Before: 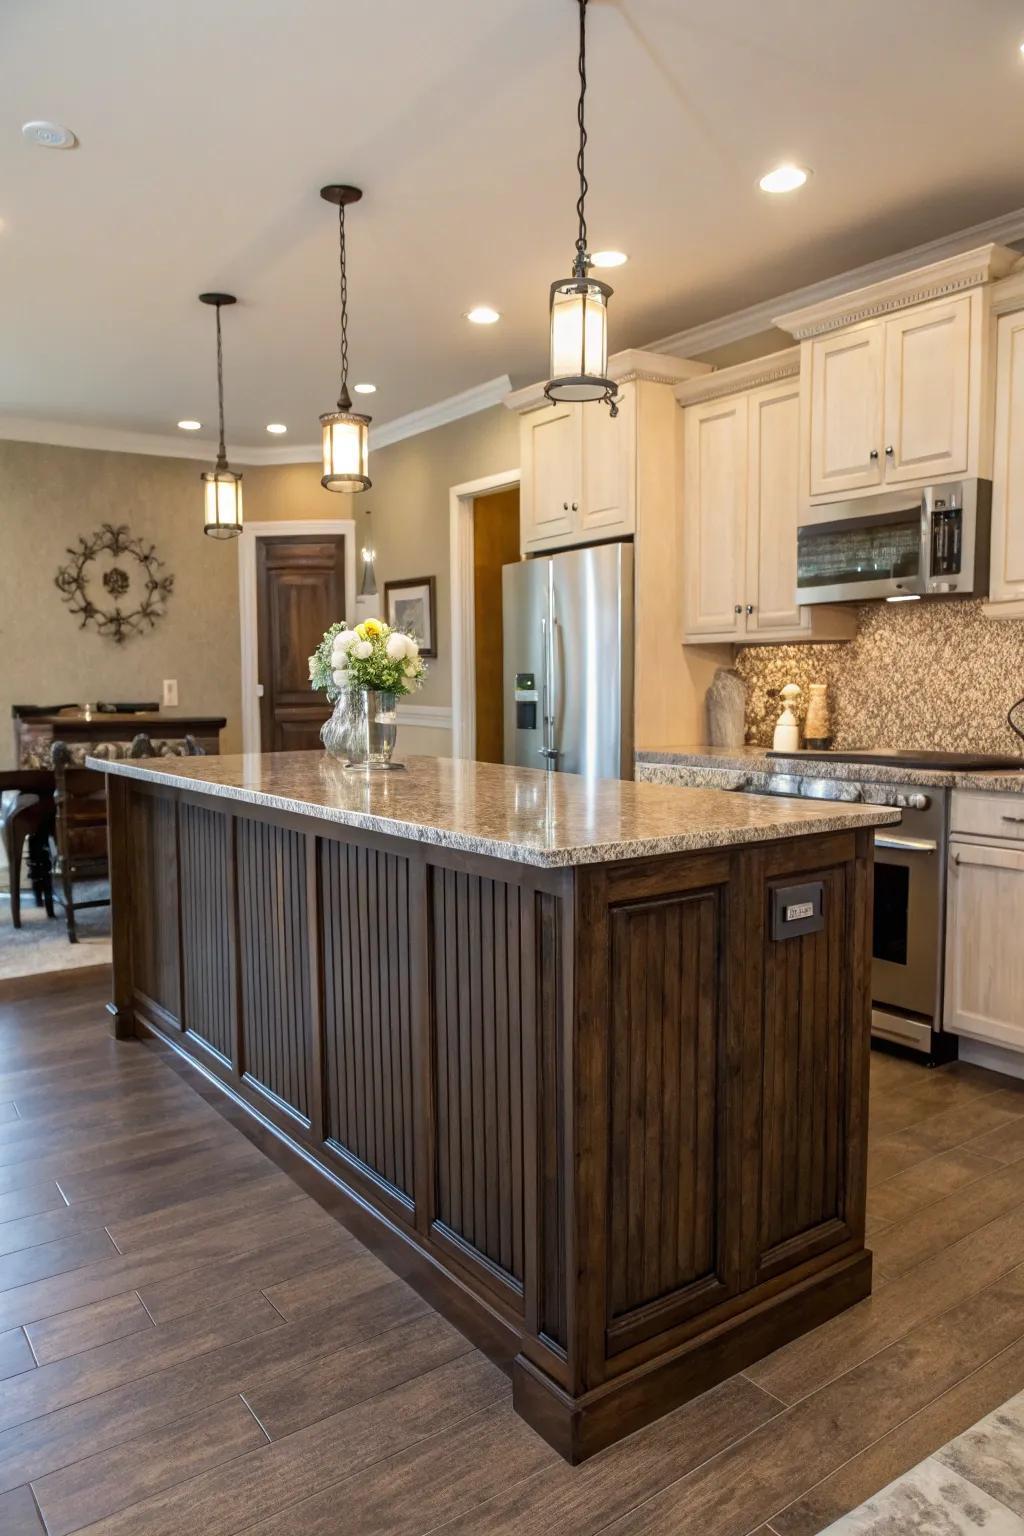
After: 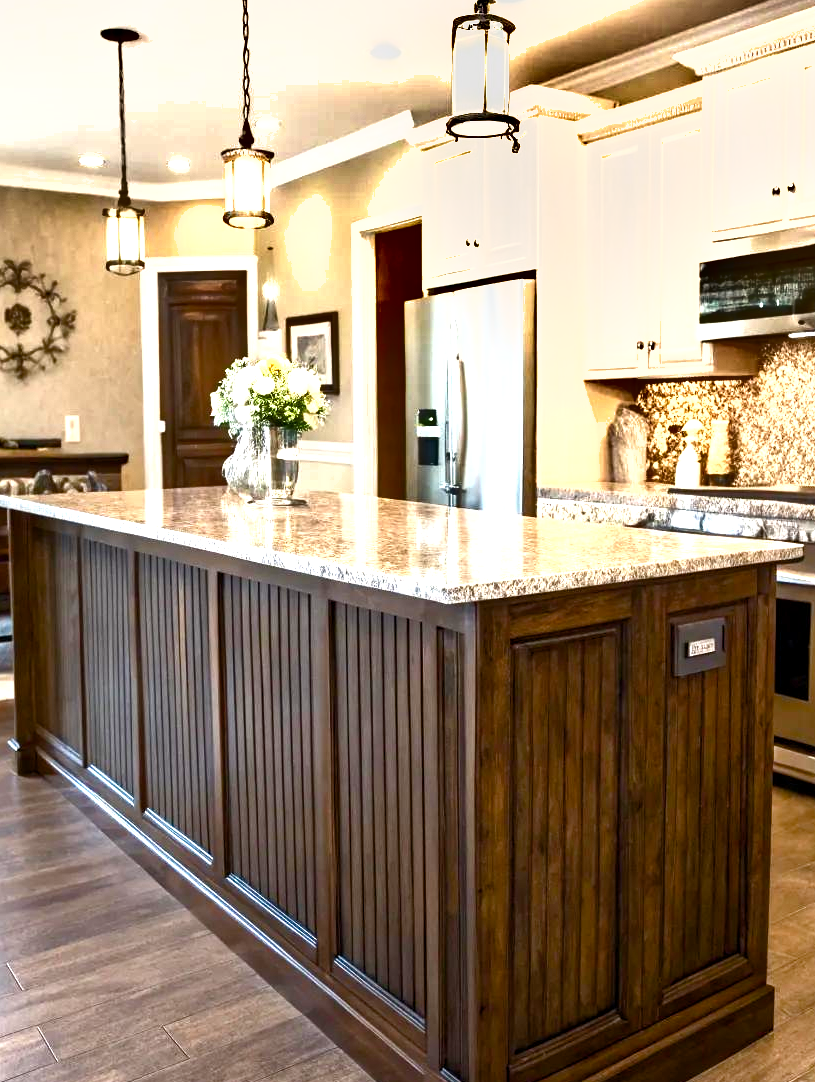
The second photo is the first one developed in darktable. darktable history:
crop: left 9.657%, top 17.193%, right 10.671%, bottom 12.305%
shadows and highlights: shadows 22.62, highlights -48.48, soften with gaussian
color balance rgb: power › hue 171.19°, linear chroma grading › global chroma 10.445%, perceptual saturation grading › global saturation 20%, perceptual saturation grading › highlights -50.486%, perceptual saturation grading › shadows 30.192%, perceptual brilliance grading › global brilliance 14.73%, perceptual brilliance grading › shadows -35.06%
exposure: black level correction 0.001, exposure 1.049 EV, compensate highlight preservation false
